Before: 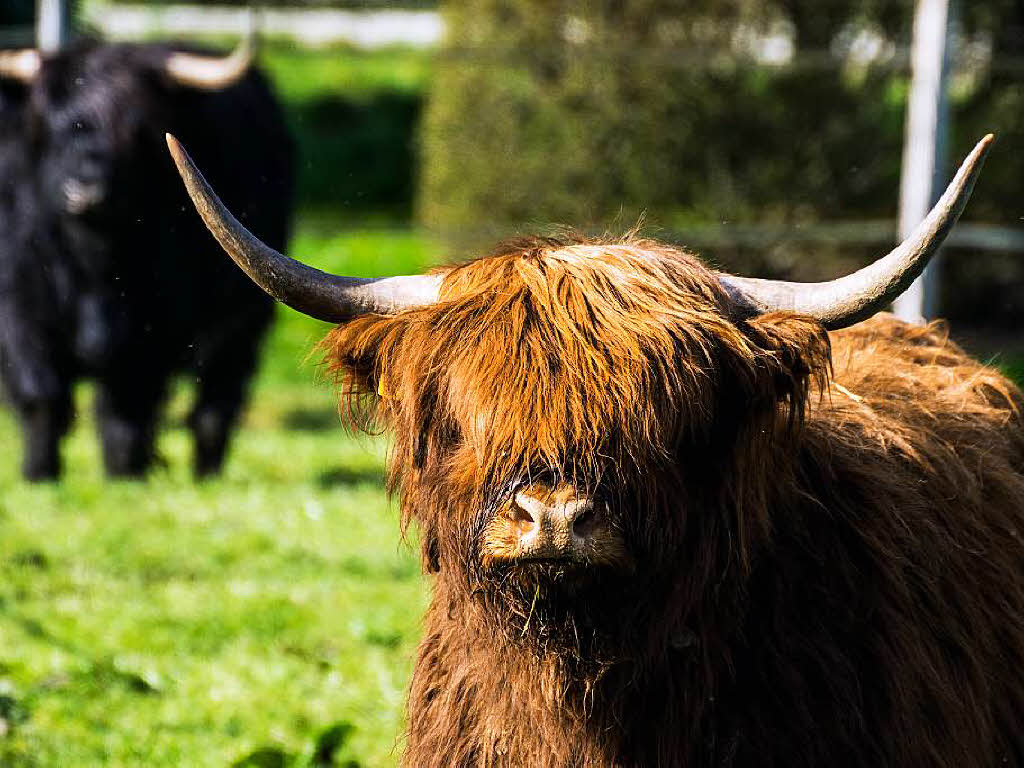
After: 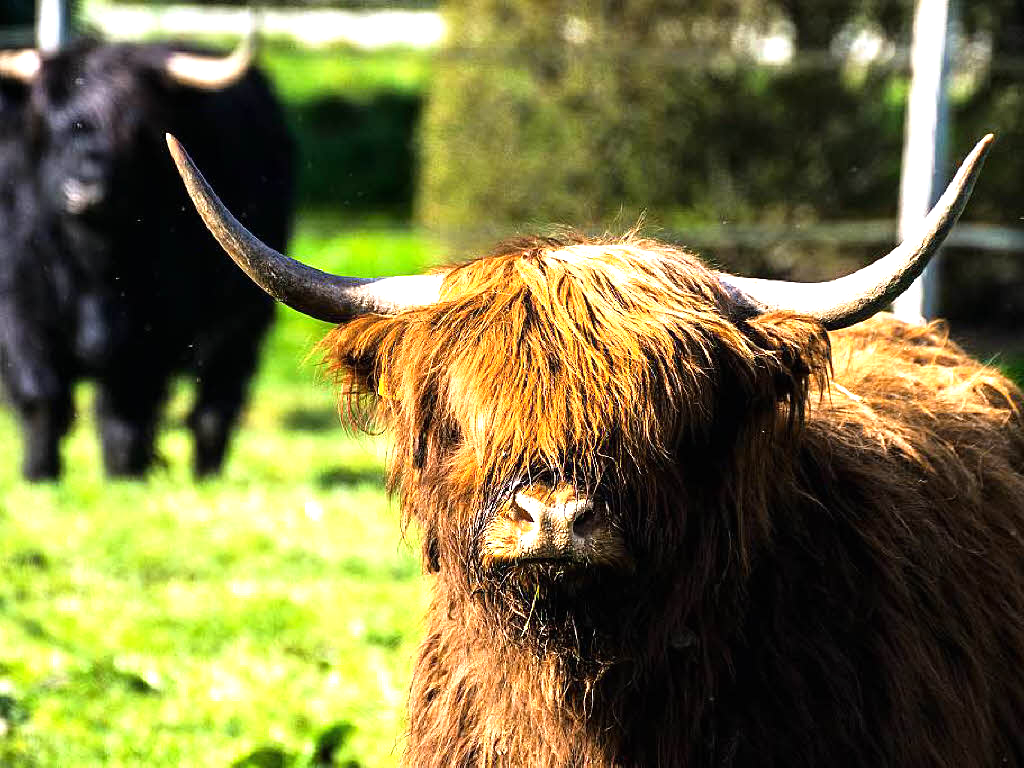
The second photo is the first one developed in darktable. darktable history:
tone equalizer: -8 EV -0.428 EV, -7 EV -0.41 EV, -6 EV -0.307 EV, -5 EV -0.241 EV, -3 EV 0.217 EV, -2 EV 0.36 EV, -1 EV 0.385 EV, +0 EV 0.413 EV
exposure: black level correction 0, exposure 0.499 EV, compensate highlight preservation false
